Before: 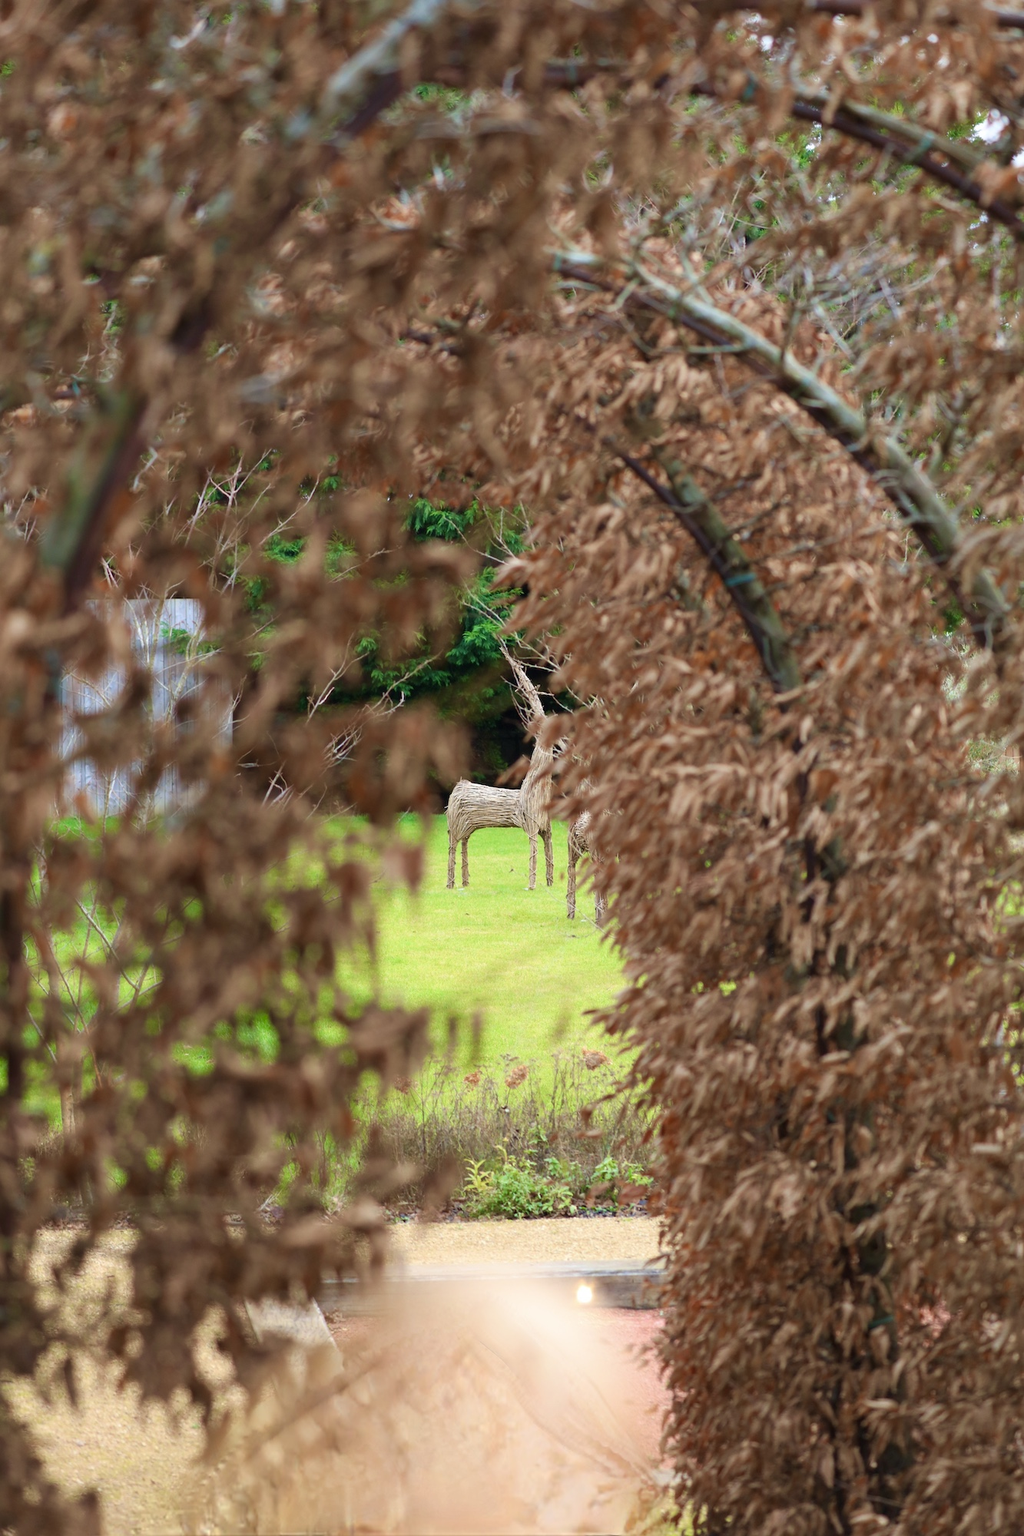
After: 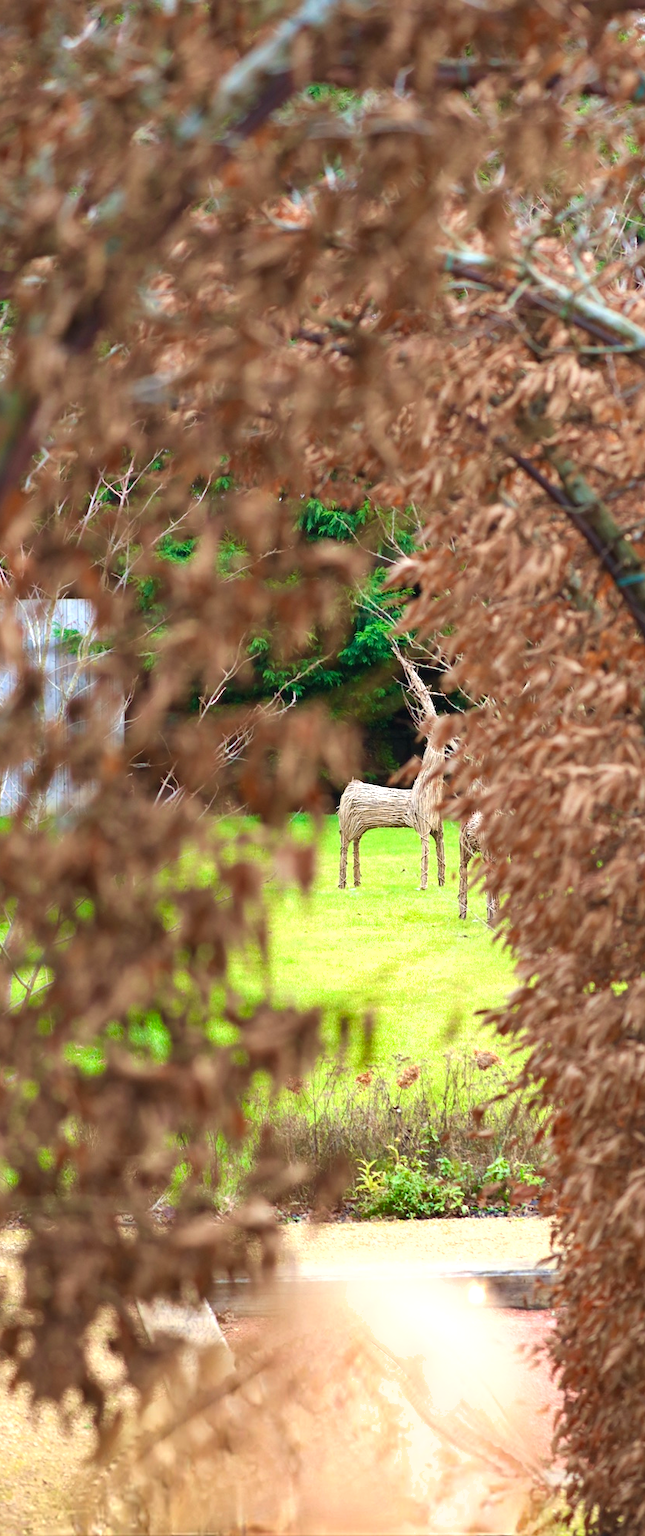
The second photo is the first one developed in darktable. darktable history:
crop: left 10.634%, right 26.295%
shadows and highlights: soften with gaussian
color correction: highlights a* 0.03, highlights b* -0.498
exposure: black level correction 0, exposure 0.5 EV, compensate highlight preservation false
